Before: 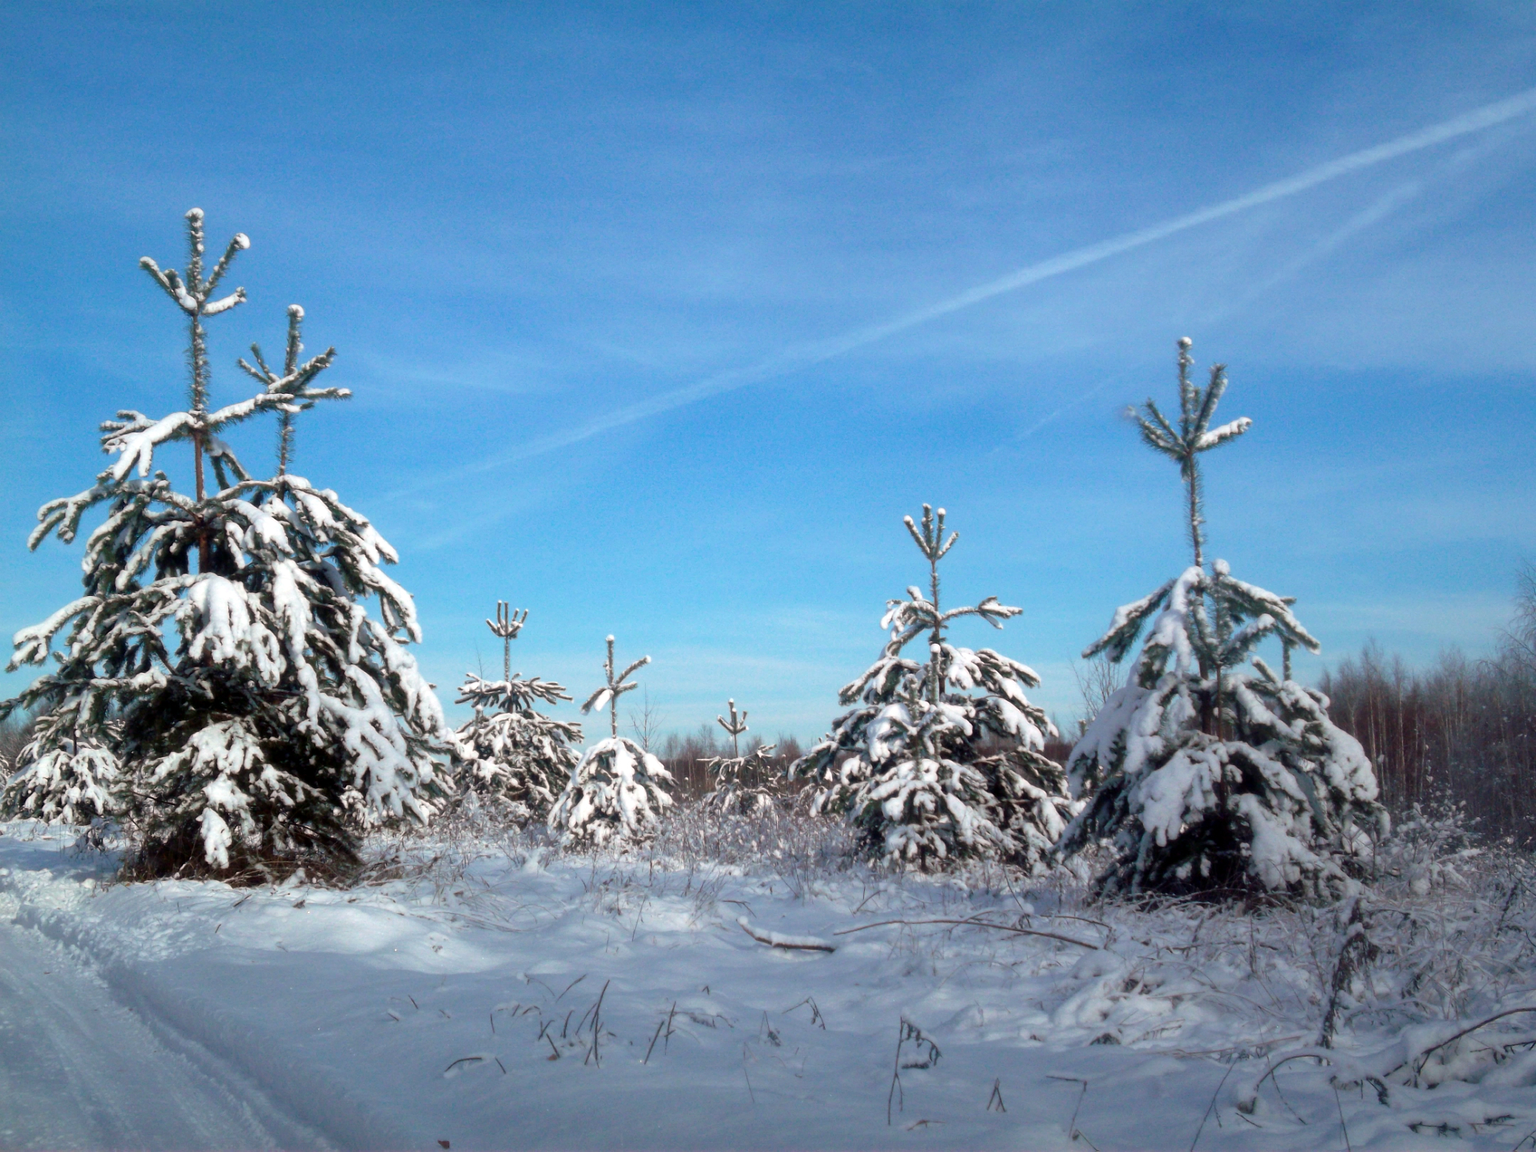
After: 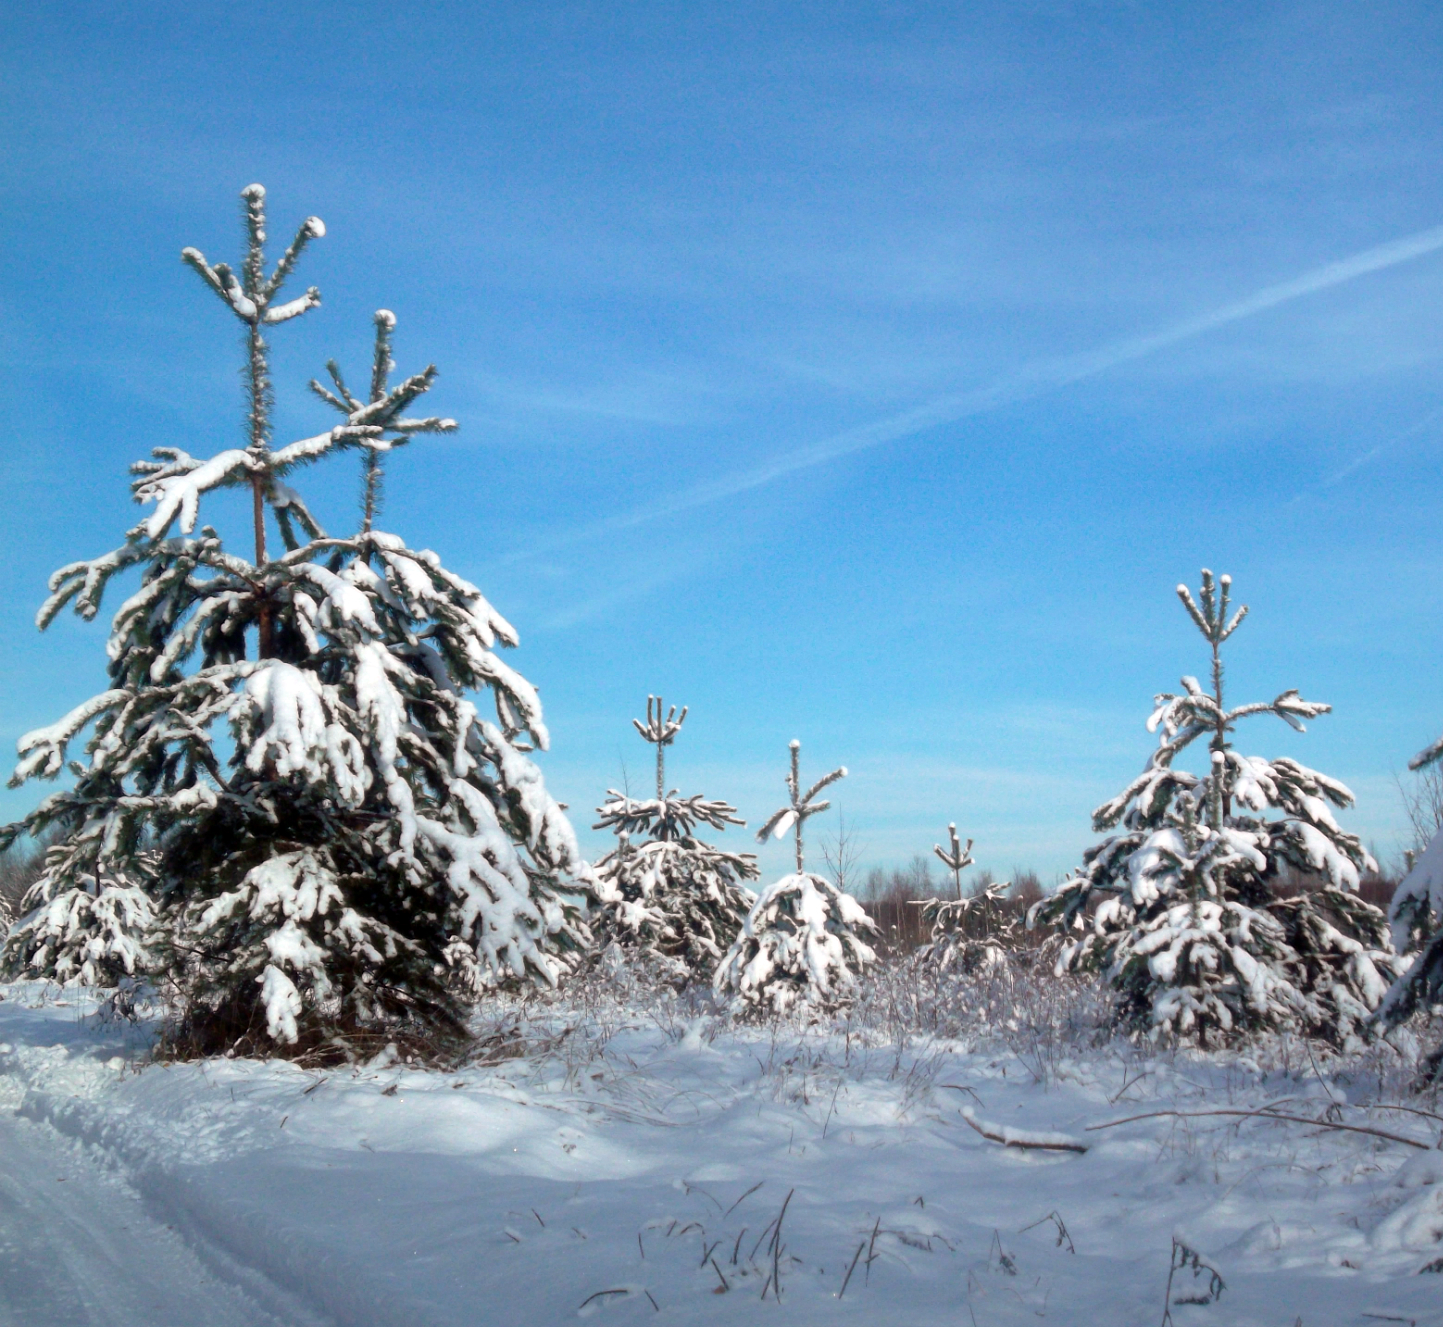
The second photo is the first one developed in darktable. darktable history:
crop: top 5.808%, right 27.843%, bottom 5.722%
